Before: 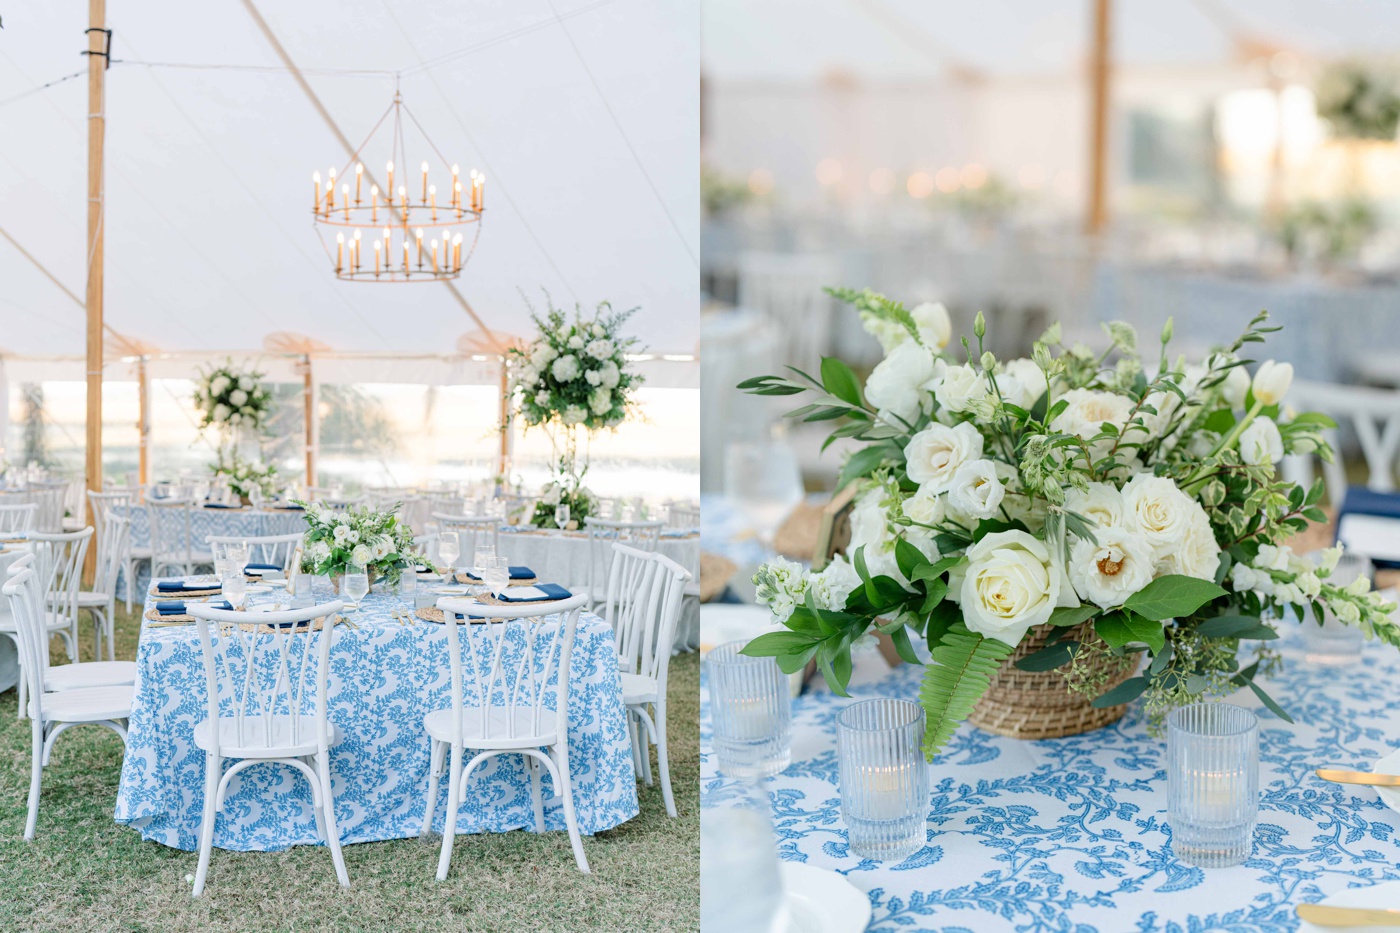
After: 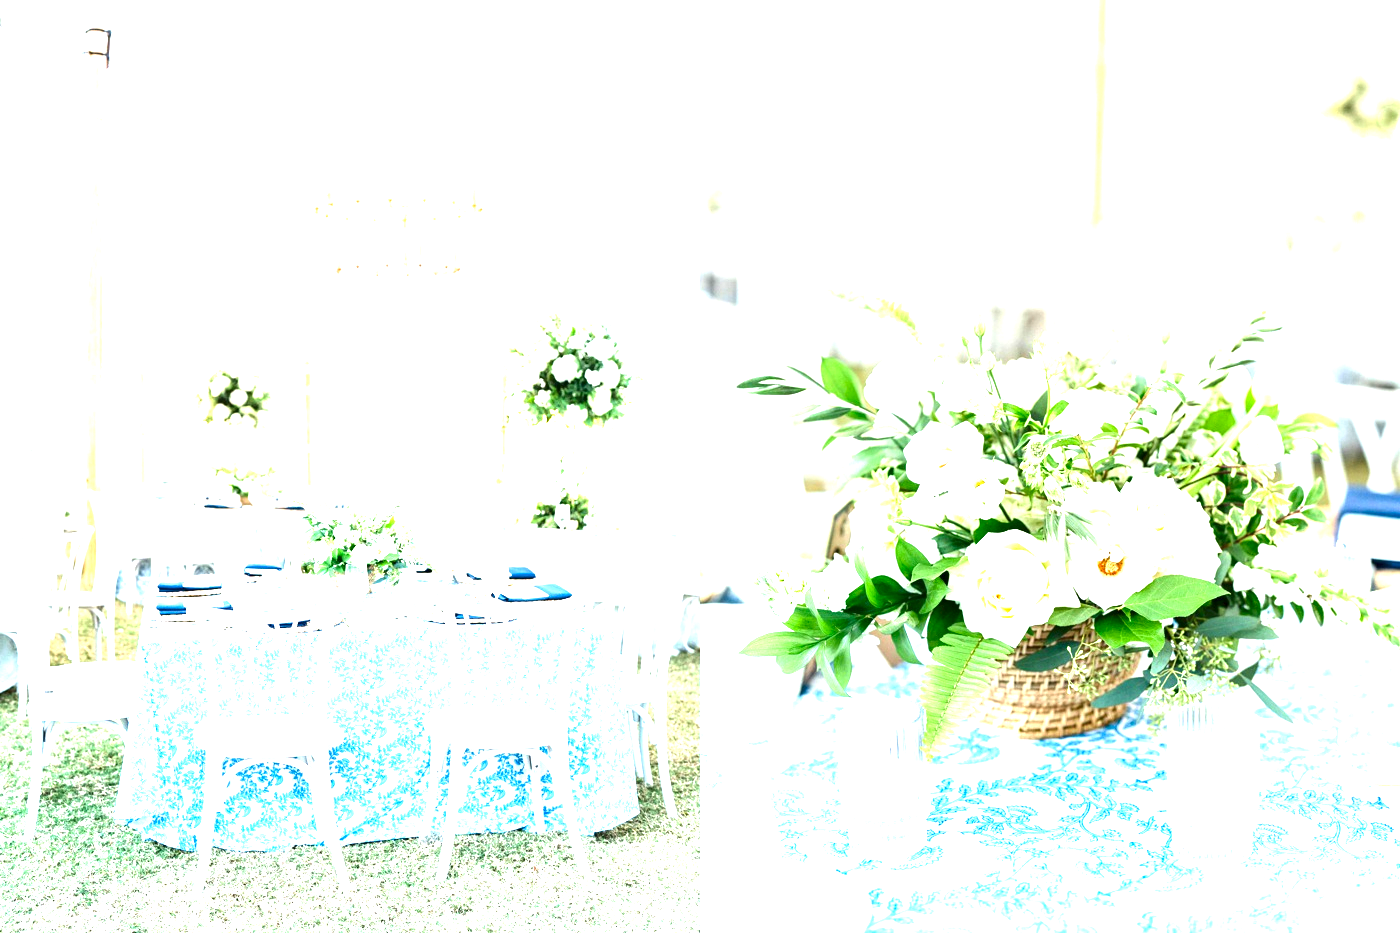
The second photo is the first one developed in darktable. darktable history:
contrast brightness saturation: contrast 0.069, brightness -0.133, saturation 0.054
exposure: exposure 2.205 EV, compensate highlight preservation false
